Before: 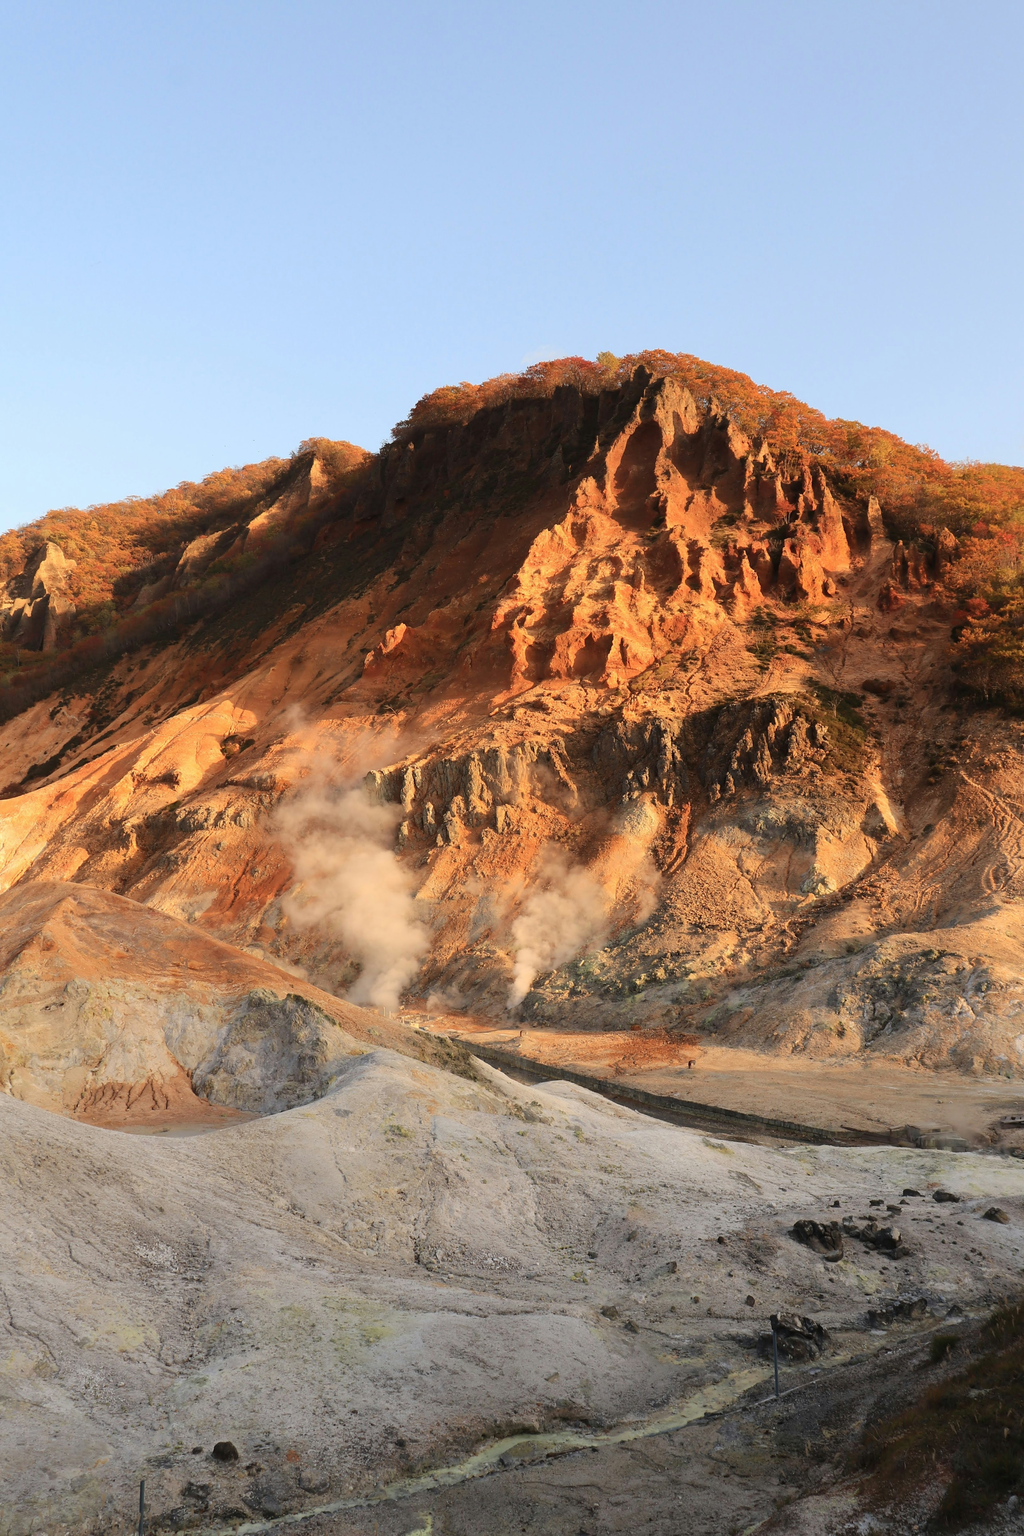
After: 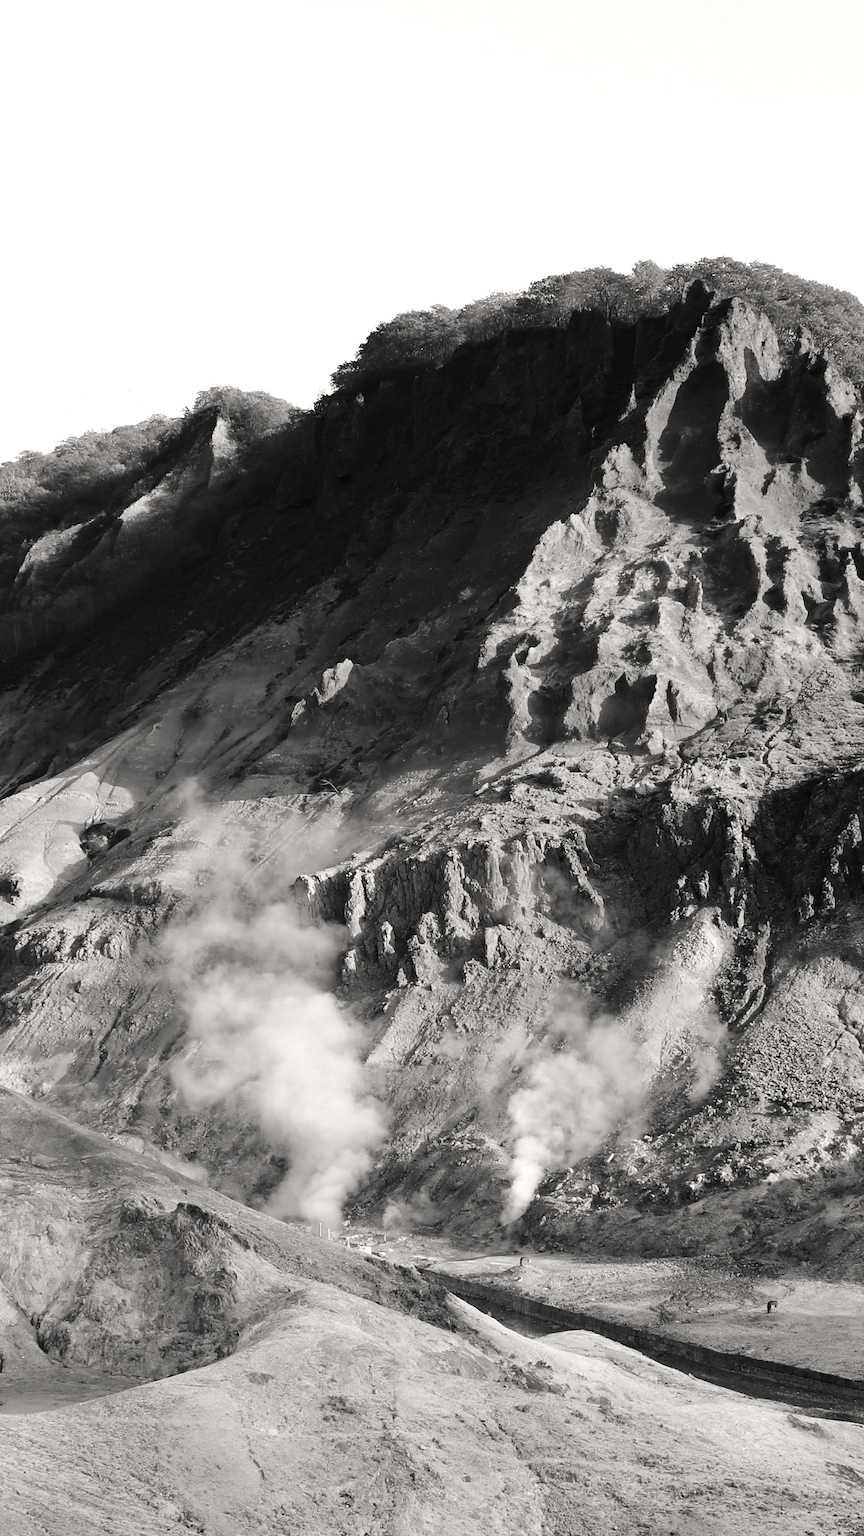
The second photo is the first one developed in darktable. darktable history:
tone equalizer: -8 EV -0.72 EV, -7 EV -0.688 EV, -6 EV -0.571 EV, -5 EV -0.423 EV, -3 EV 0.394 EV, -2 EV 0.6 EV, -1 EV 0.677 EV, +0 EV 0.776 EV, edges refinement/feathering 500, mask exposure compensation -1.57 EV, preserve details no
crop: left 16.225%, top 11.383%, right 26.266%, bottom 20.506%
color calibration: output gray [0.28, 0.41, 0.31, 0], illuminant as shot in camera, x 0.358, y 0.373, temperature 4628.91 K
base curve: curves: ch0 [(0, 0) (0.303, 0.277) (1, 1)], preserve colors none
color correction: highlights a* 0.853, highlights b* 2.87, saturation 1.1
